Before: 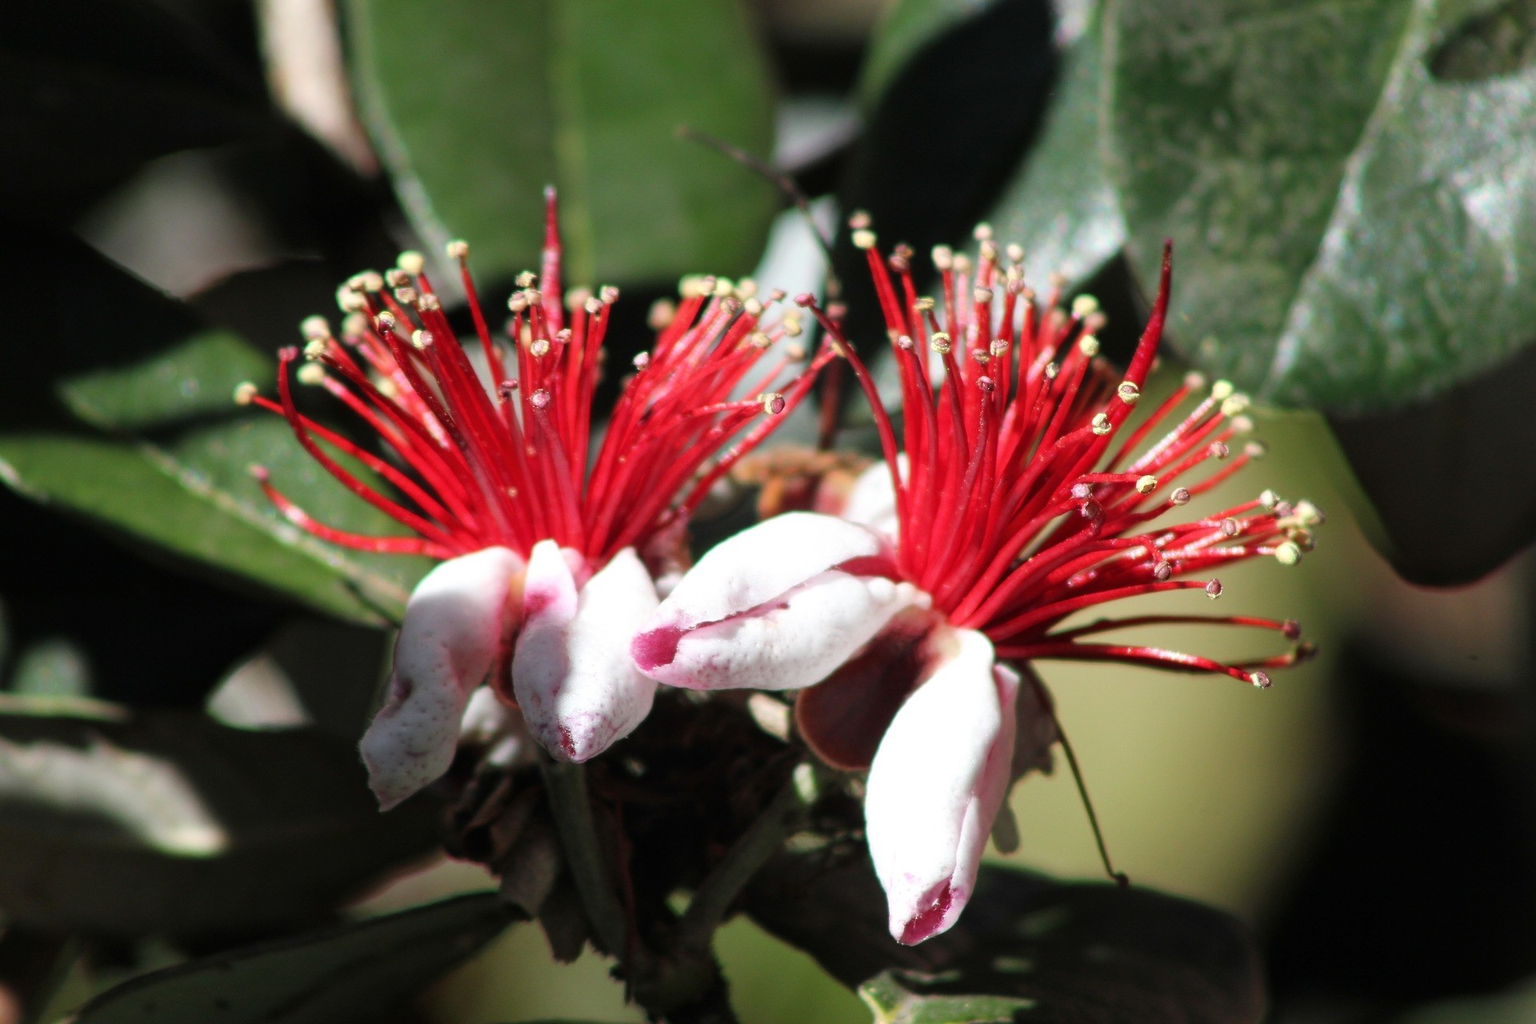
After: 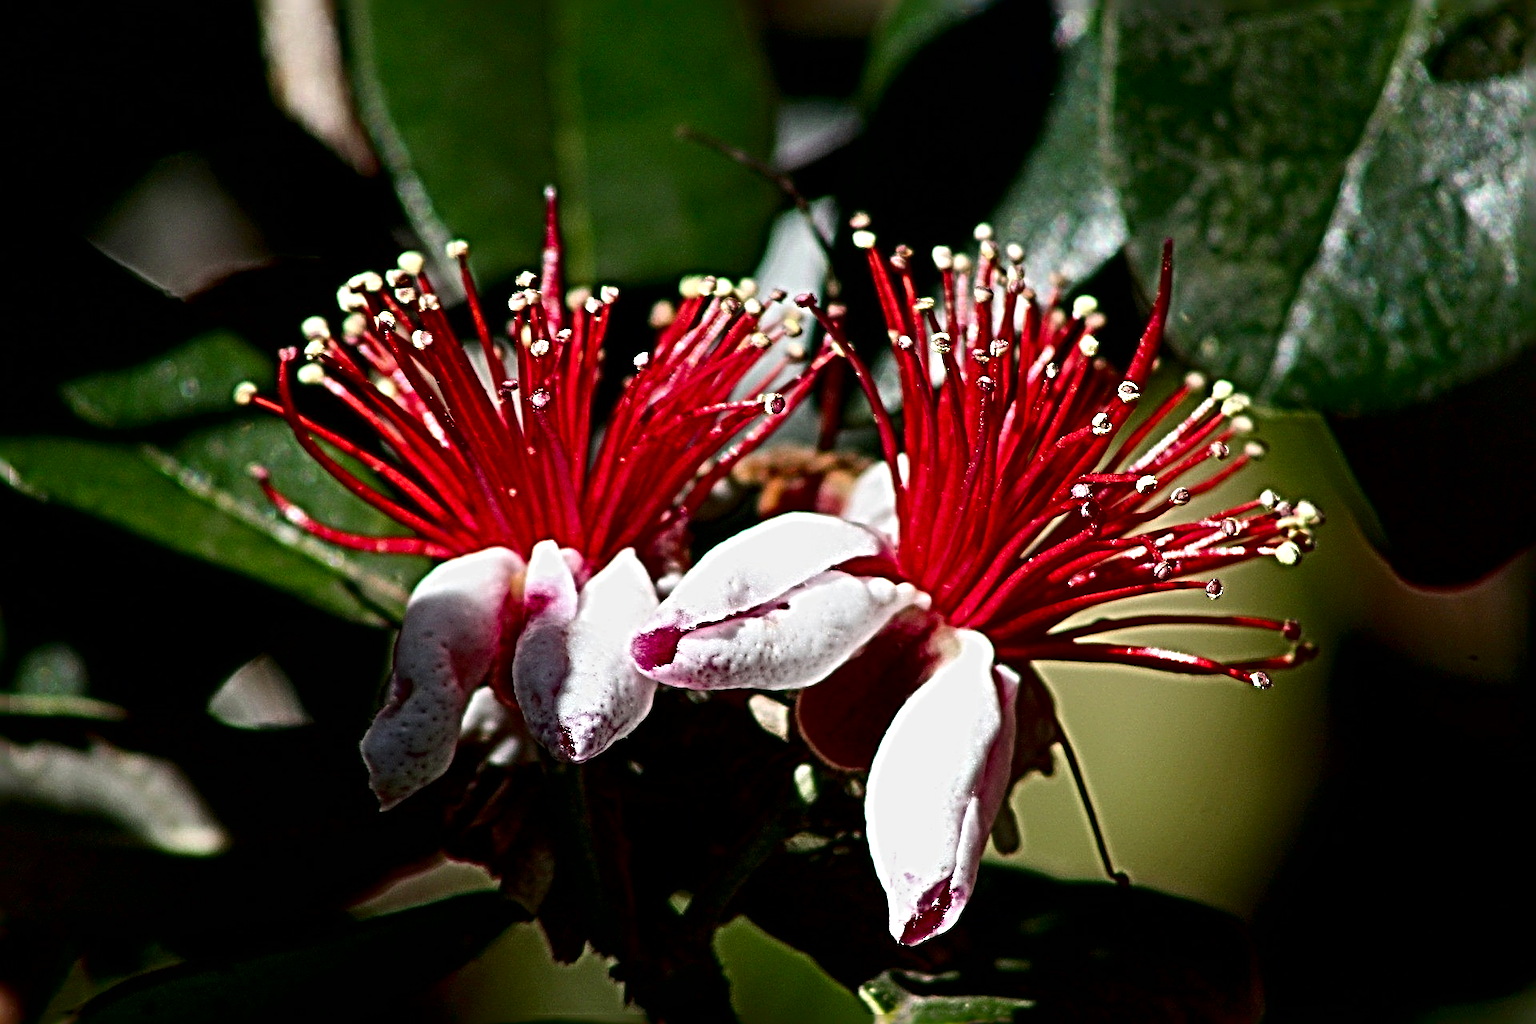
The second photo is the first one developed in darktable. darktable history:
exposure: black level correction 0.009, exposure -0.16 EV, compensate highlight preservation false
contrast brightness saturation: contrast 0.131, brightness -0.239, saturation 0.146
sharpen: radius 6.292, amount 1.814, threshold 0.23
